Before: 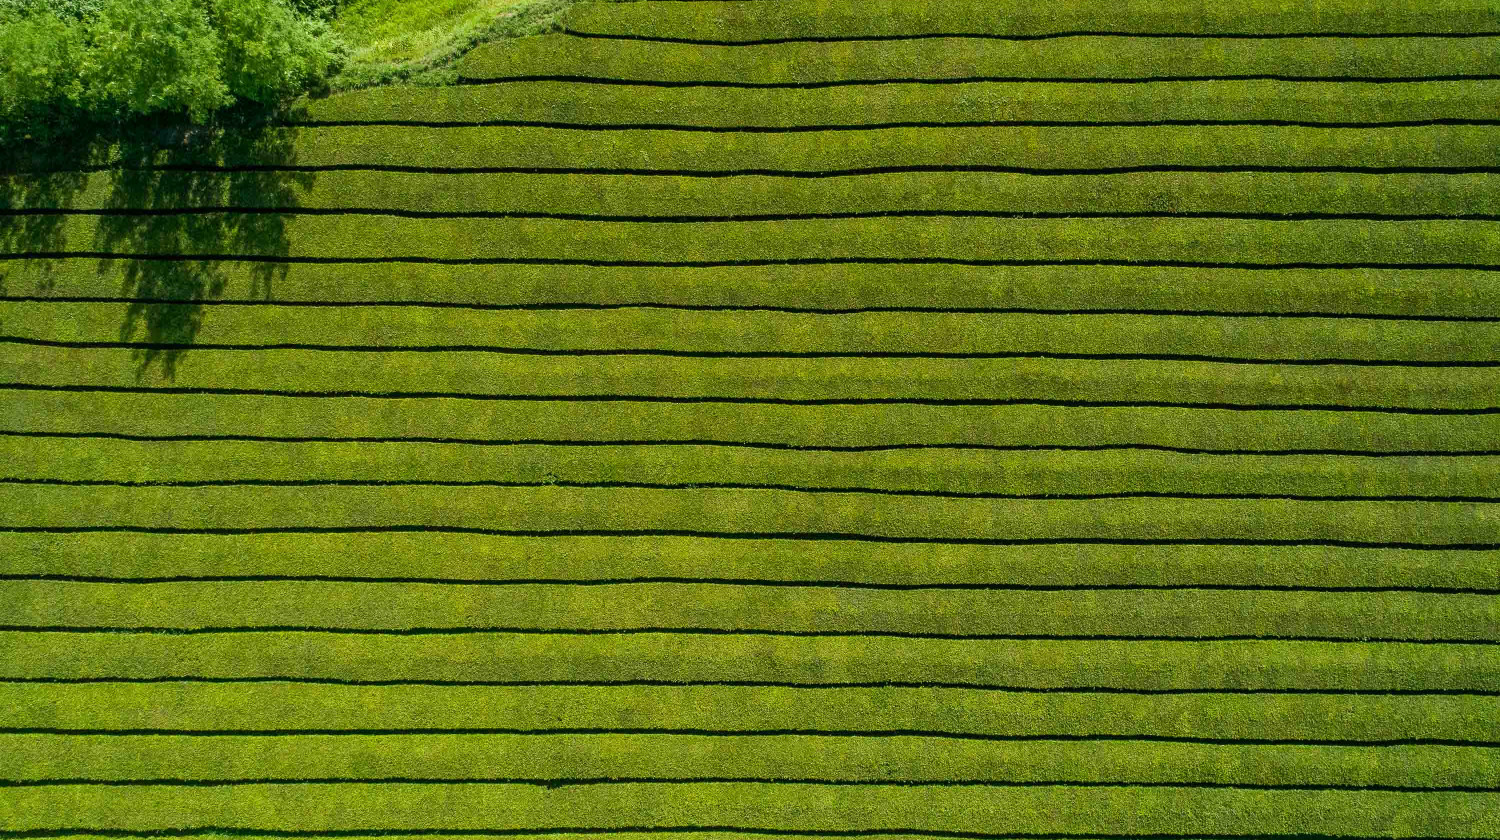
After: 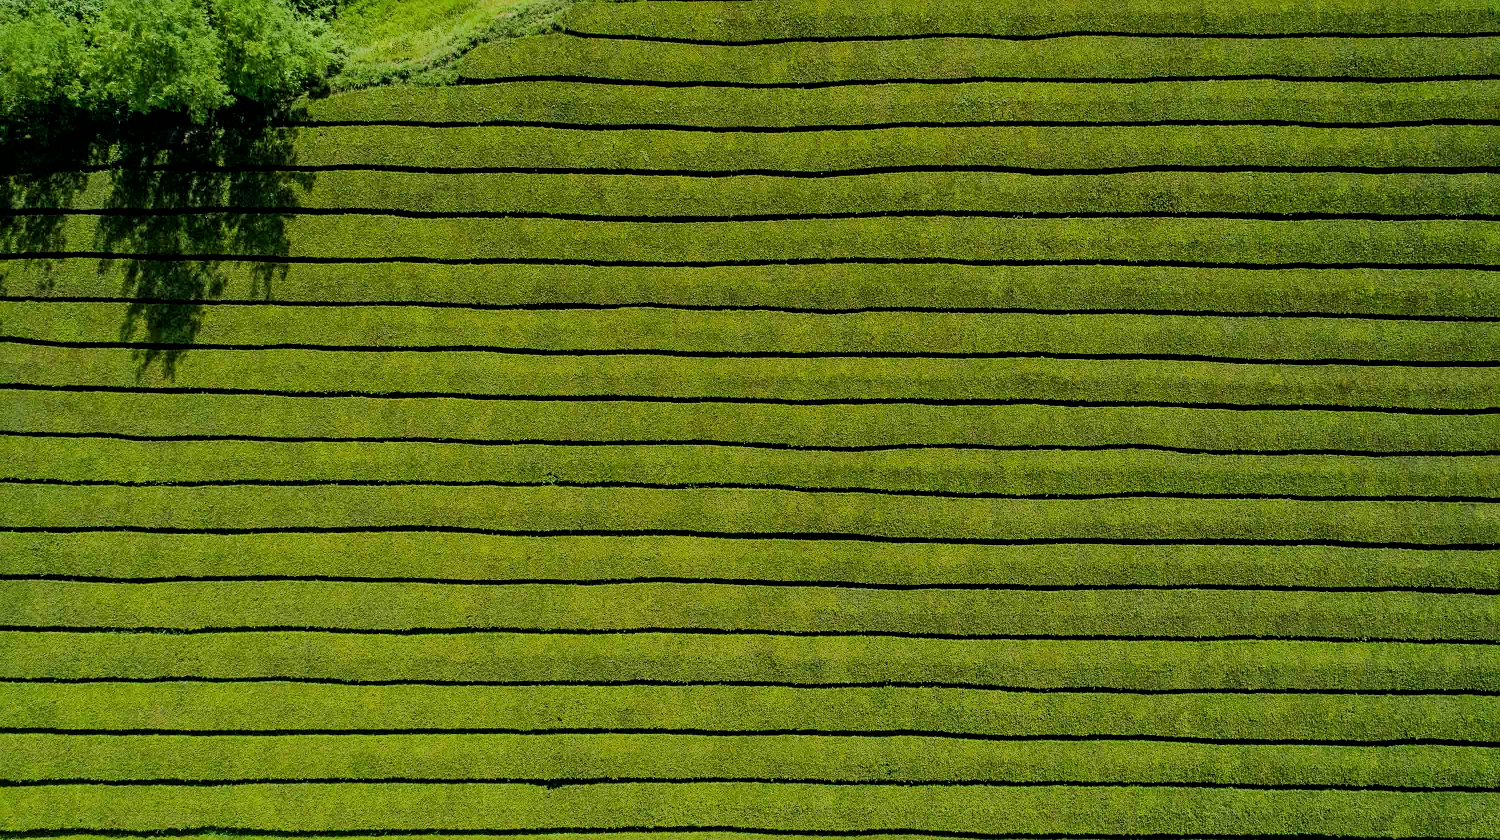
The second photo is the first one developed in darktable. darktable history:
sharpen: amount 0.208
filmic rgb: black relative exposure -6.07 EV, white relative exposure 6.98 EV, hardness 2.23, color science v6 (2022), iterations of high-quality reconstruction 0
